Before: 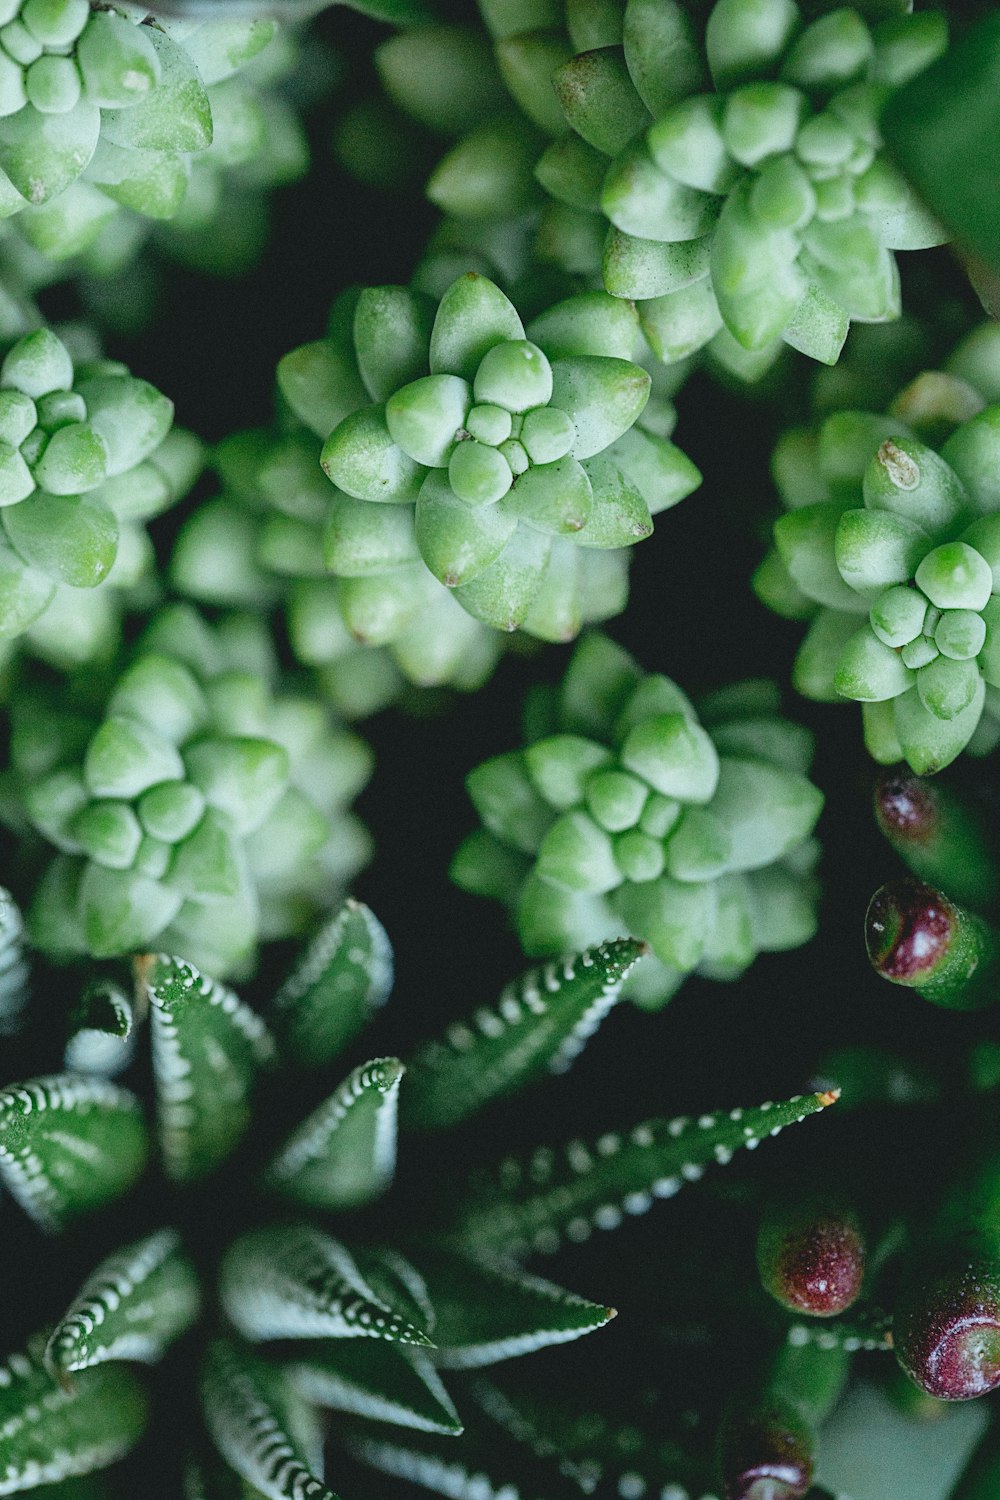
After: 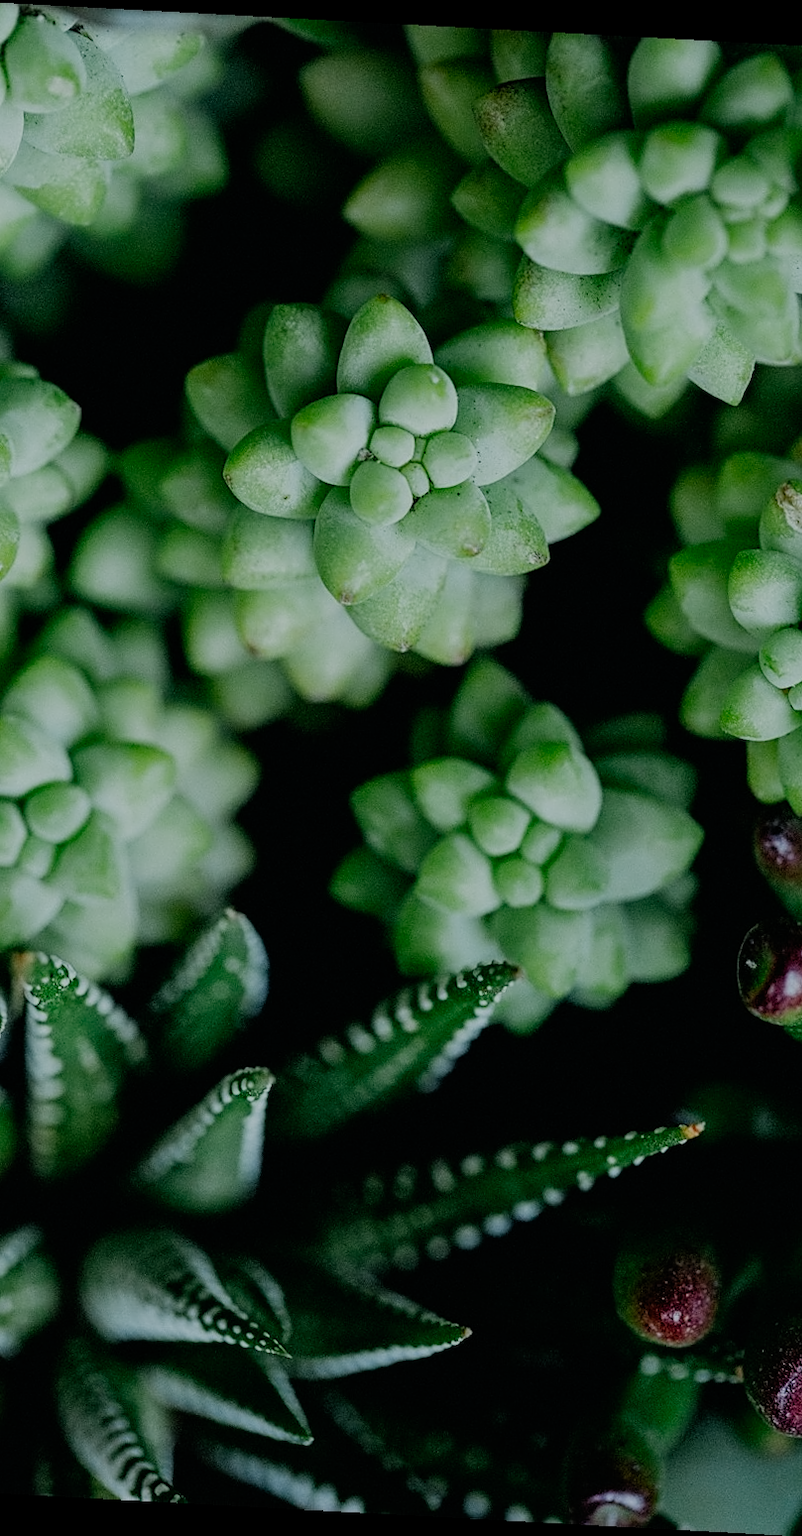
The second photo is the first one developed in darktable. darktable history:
crop and rotate: angle -3.09°, left 13.994%, top 0.035%, right 11.014%, bottom 0.093%
contrast equalizer: octaves 7, y [[0.5 ×4, 0.524, 0.59], [0.5 ×6], [0.5 ×6], [0, 0, 0, 0.01, 0.045, 0.012], [0, 0, 0, 0.044, 0.195, 0.131]]
filmic rgb: middle gray luminance 28.75%, black relative exposure -10.38 EV, white relative exposure 5.47 EV, target black luminance 0%, hardness 3.92, latitude 1.33%, contrast 1.129, highlights saturation mix 6.16%, shadows ↔ highlights balance 14.44%, add noise in highlights 0.002, preserve chrominance no, color science v3 (2019), use custom middle-gray values true, contrast in highlights soft
